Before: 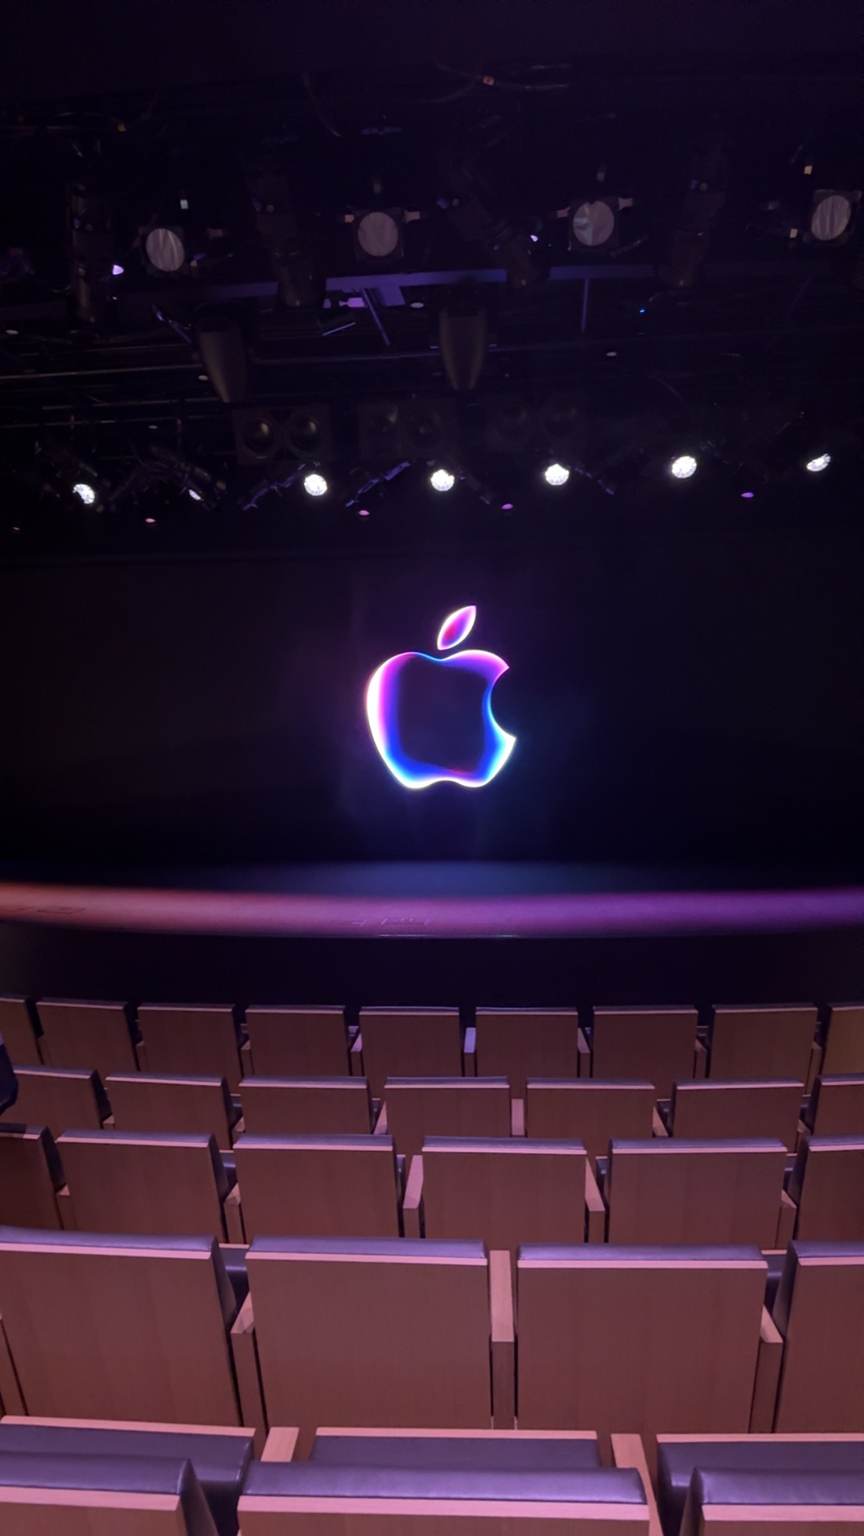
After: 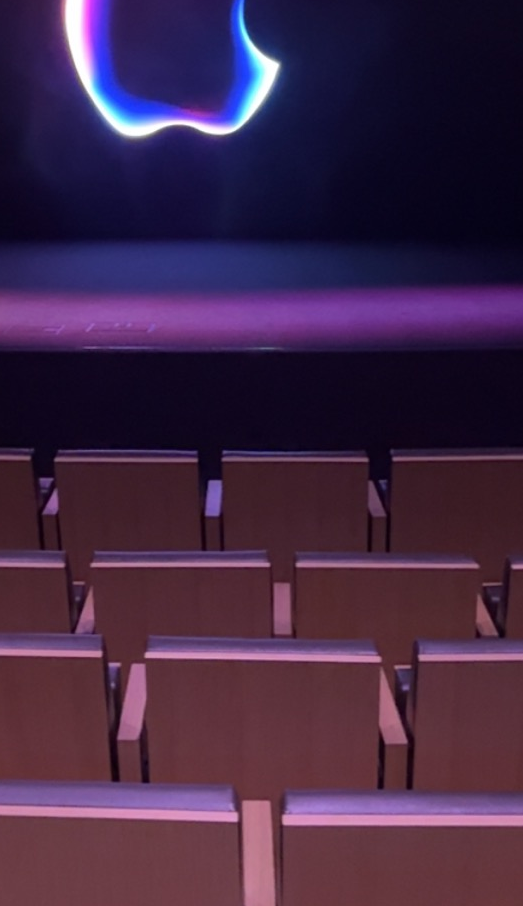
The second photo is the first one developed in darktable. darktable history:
crop: left 37.221%, top 45.169%, right 20.63%, bottom 13.777%
white balance: red 1, blue 1
